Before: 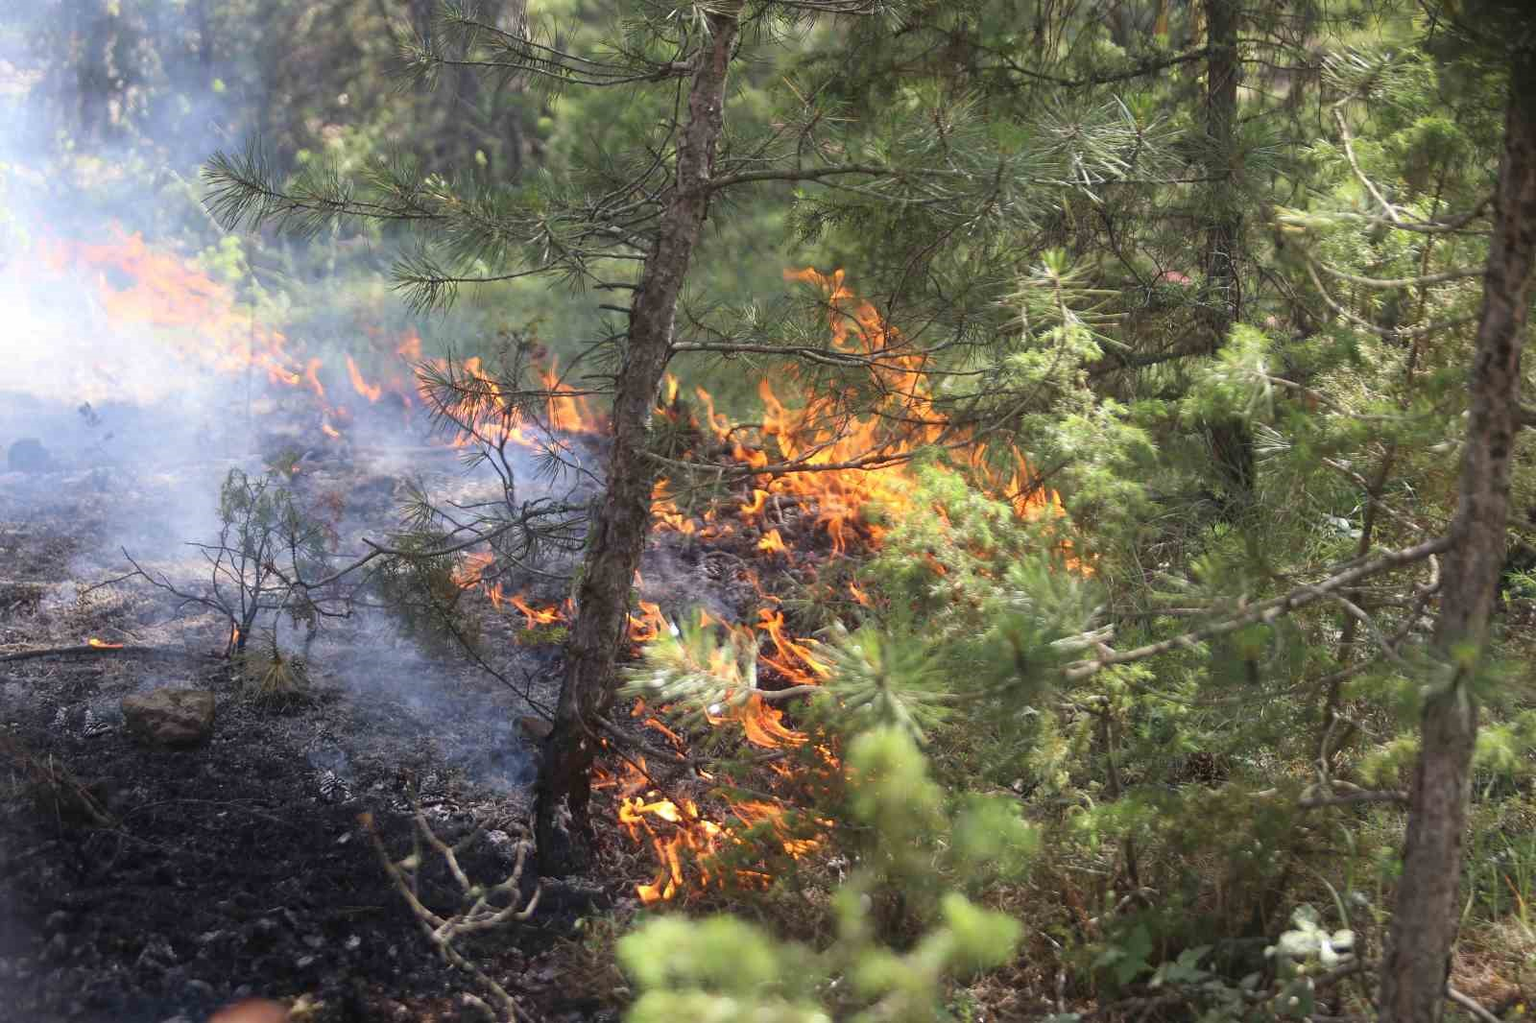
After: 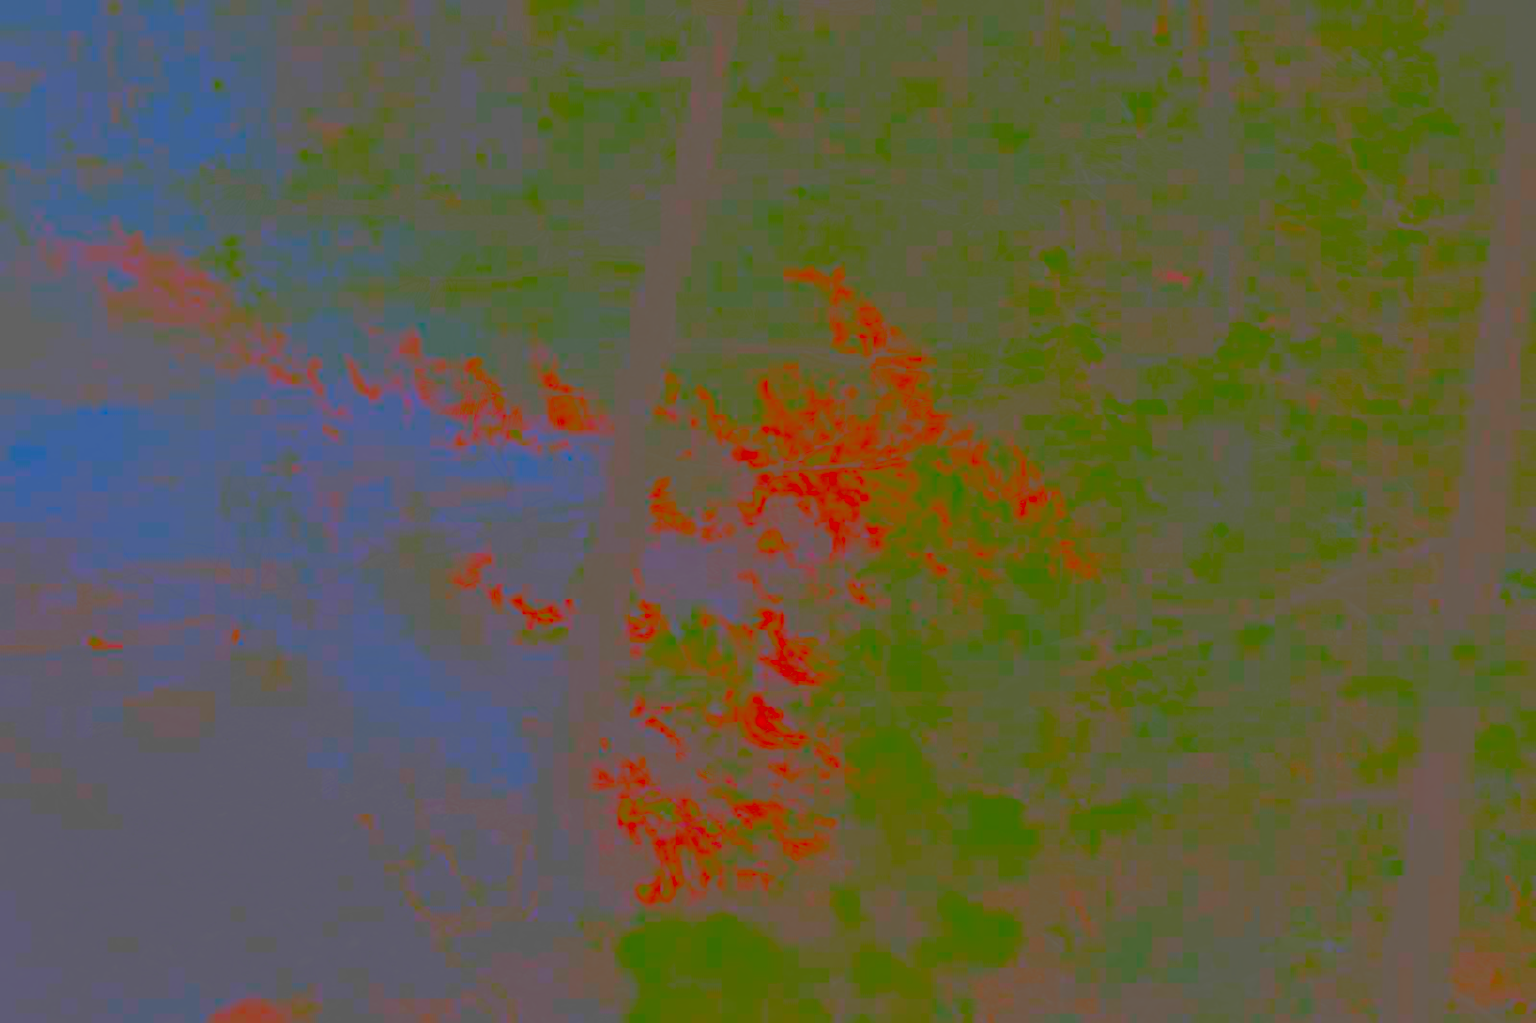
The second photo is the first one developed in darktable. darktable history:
contrast brightness saturation: contrast -0.984, brightness -0.175, saturation 0.767
tone curve: curves: ch0 [(0, 0) (0.003, 0.015) (0.011, 0.019) (0.025, 0.025) (0.044, 0.039) (0.069, 0.053) (0.1, 0.076) (0.136, 0.107) (0.177, 0.143) (0.224, 0.19) (0.277, 0.253) (0.335, 0.32) (0.399, 0.412) (0.468, 0.524) (0.543, 0.668) (0.623, 0.717) (0.709, 0.769) (0.801, 0.82) (0.898, 0.865) (1, 1)], color space Lab, independent channels, preserve colors none
